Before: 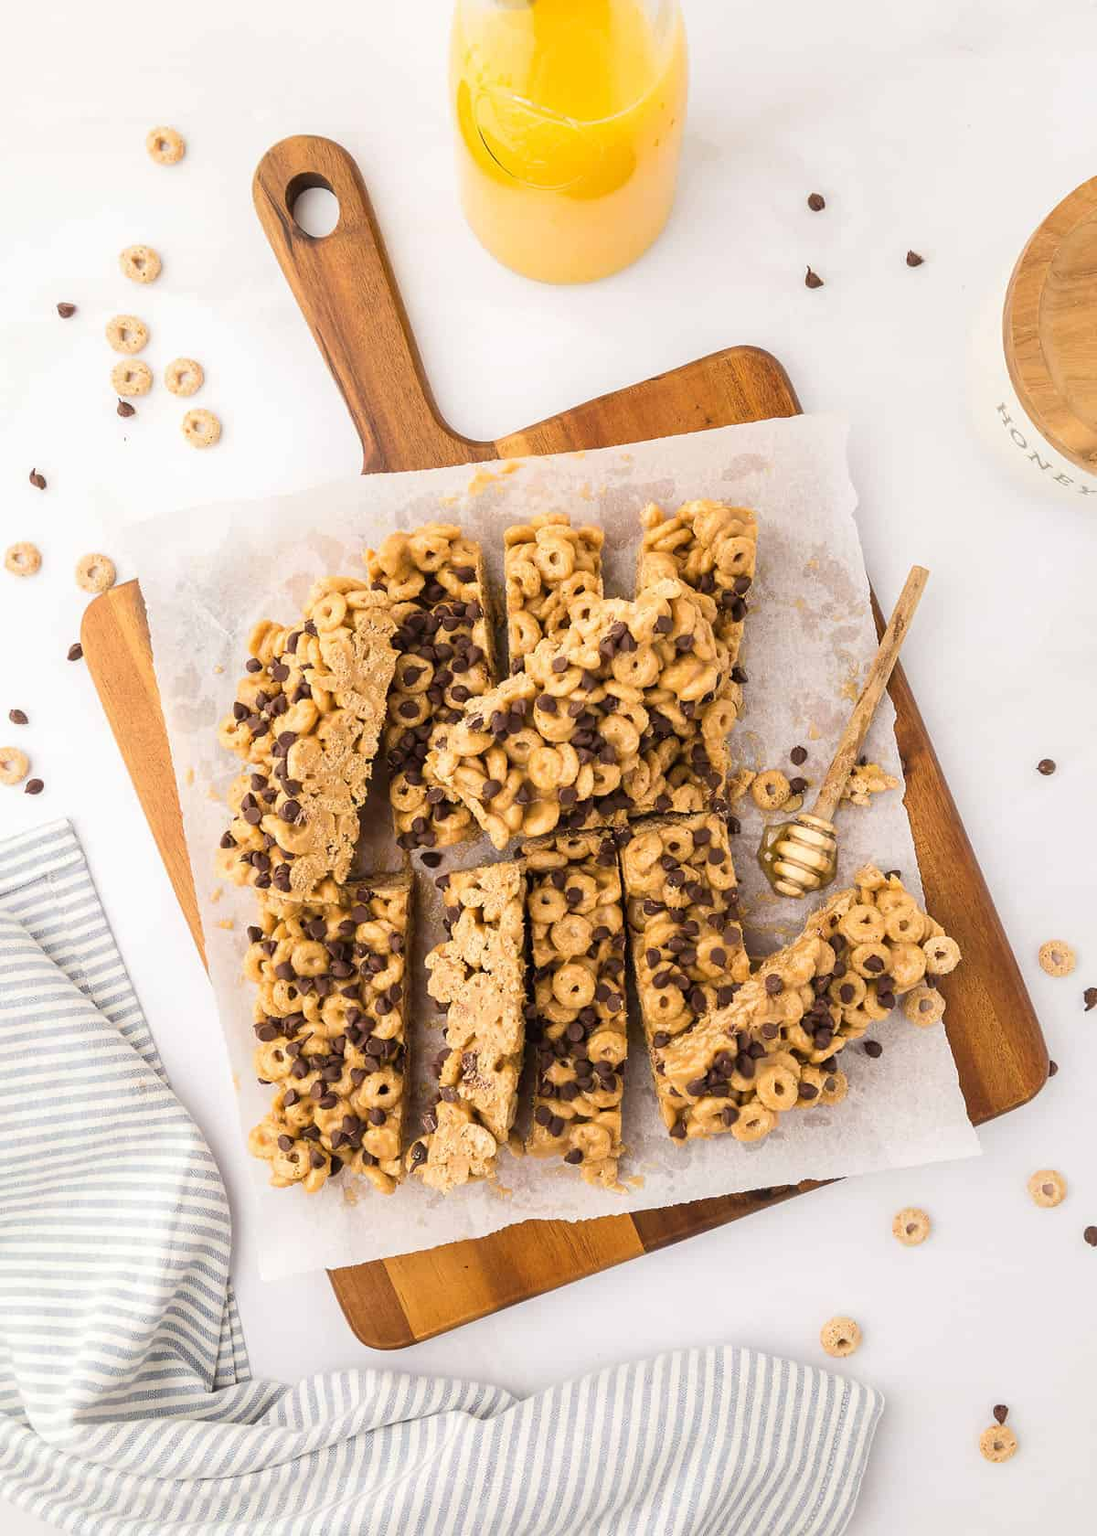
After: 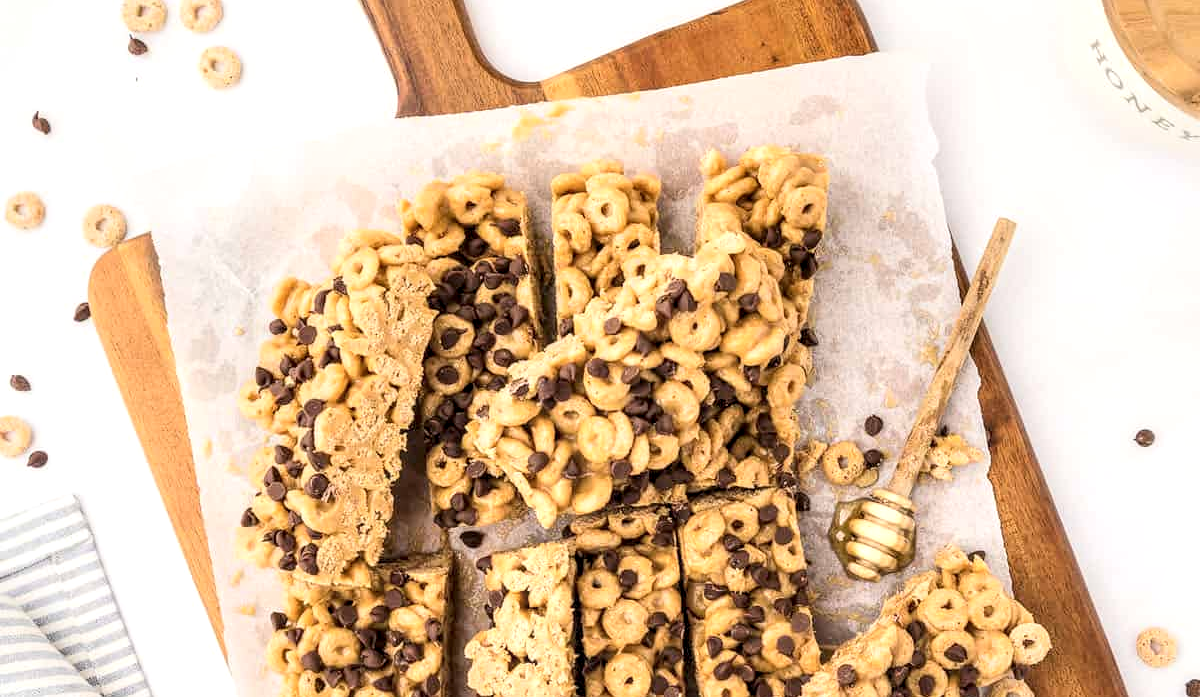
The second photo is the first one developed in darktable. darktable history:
crop and rotate: top 23.883%, bottom 34.589%
local contrast: highlights 60%, shadows 59%, detail 160%
contrast brightness saturation: contrast 0.141, brightness 0.229
